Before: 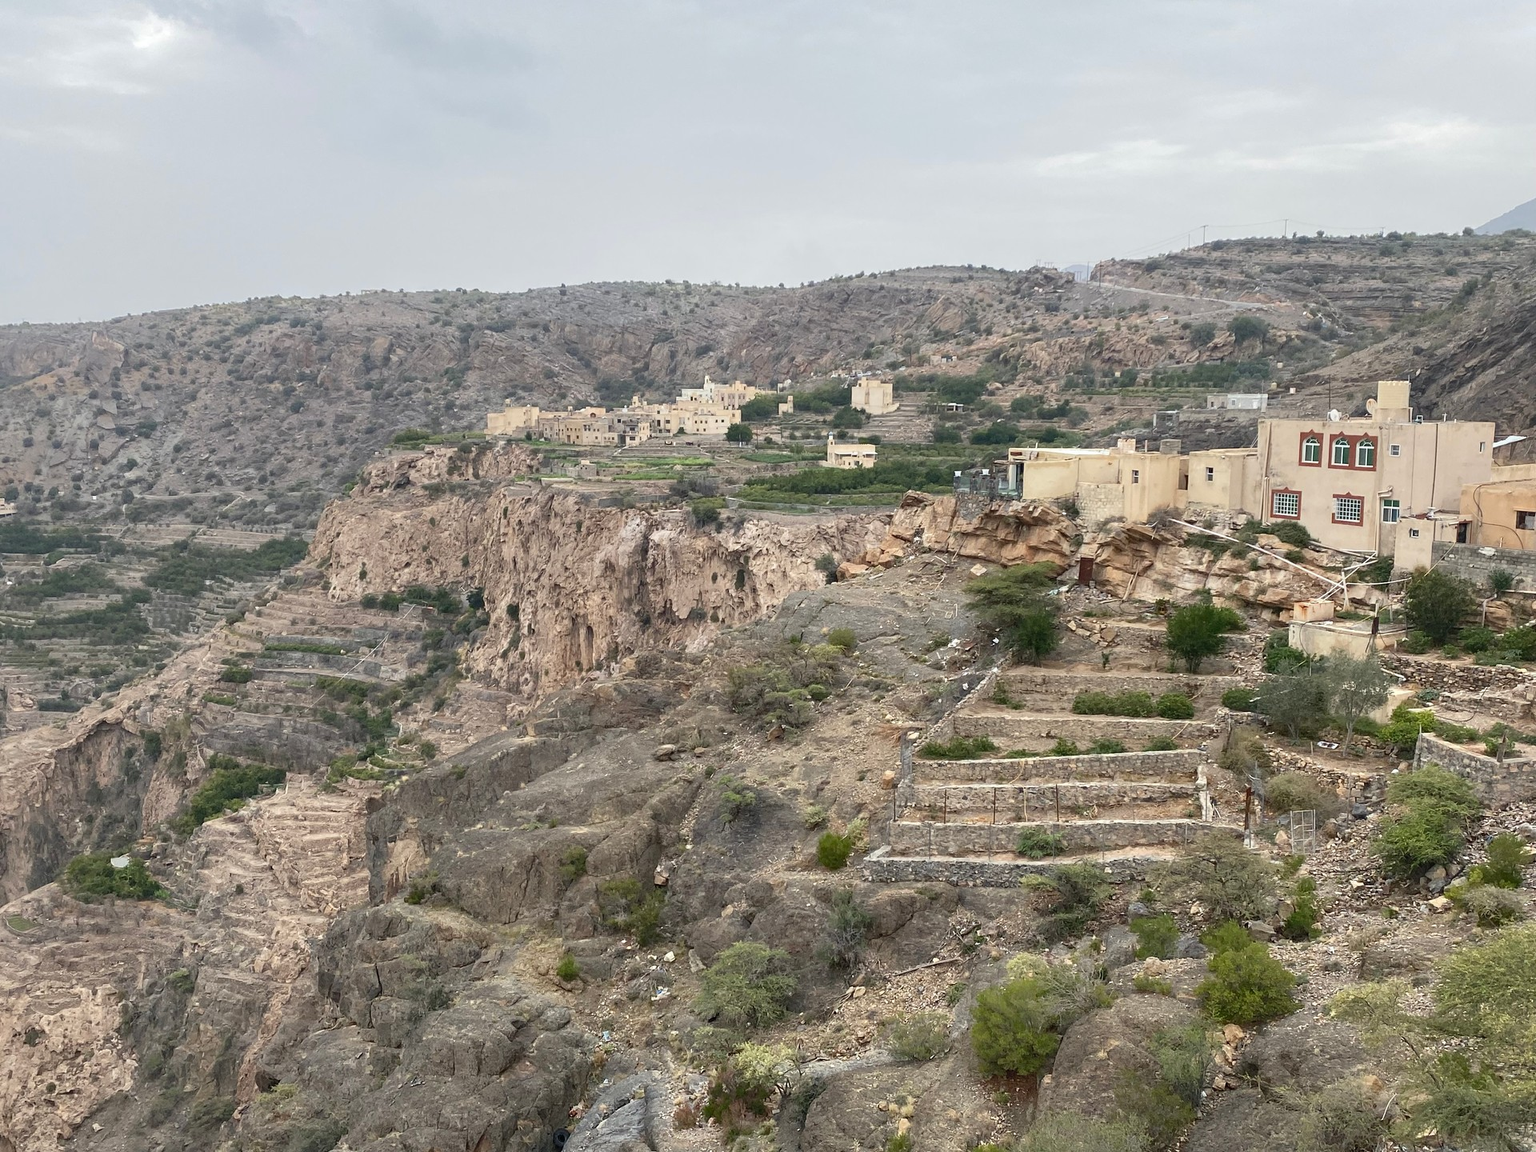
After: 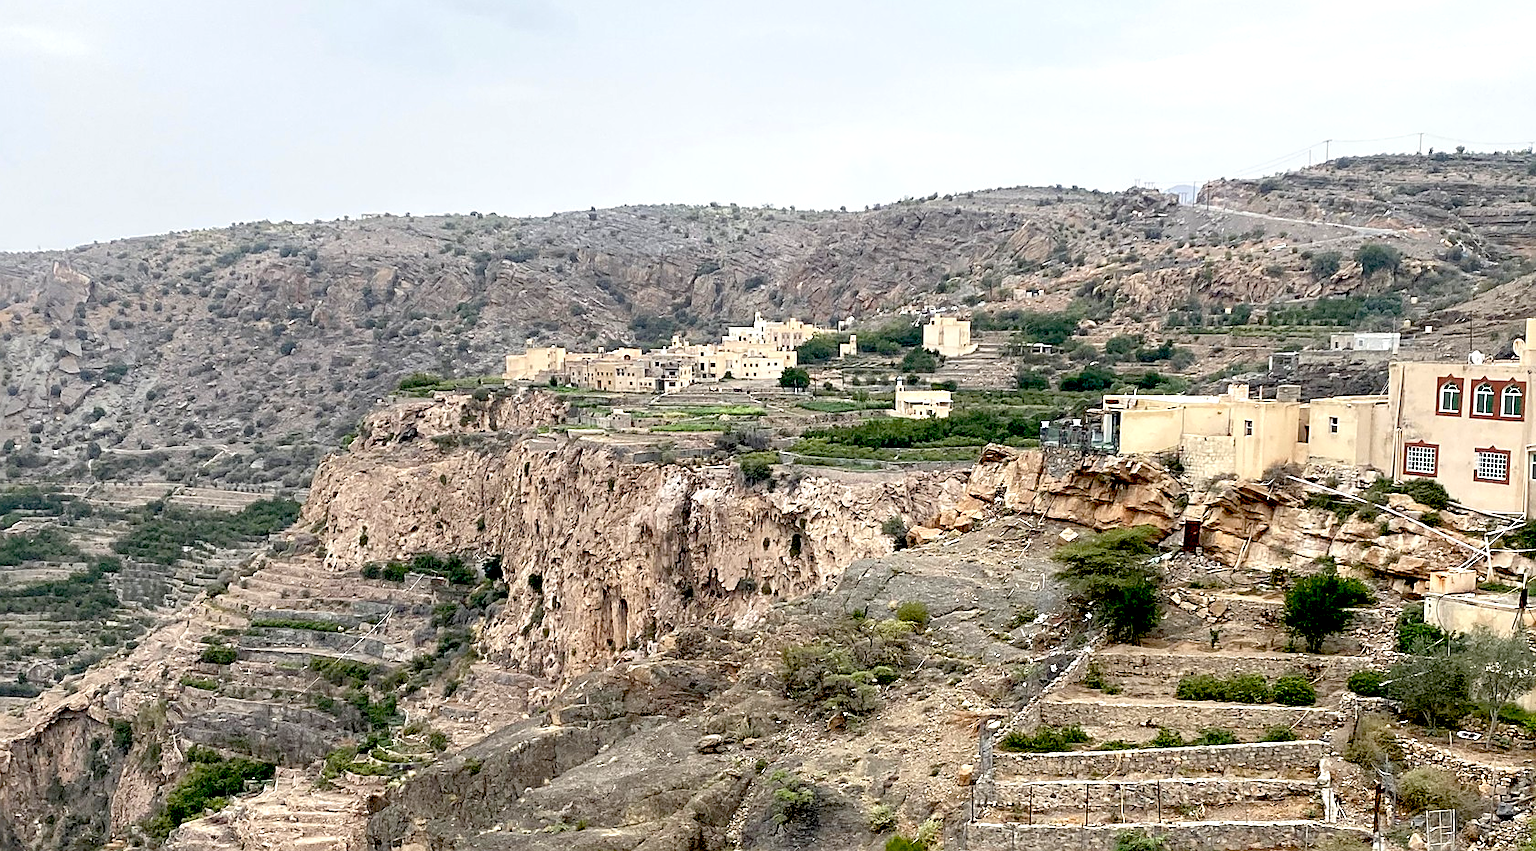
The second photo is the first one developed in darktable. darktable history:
crop: left 3.015%, top 8.969%, right 9.647%, bottom 26.457%
sharpen: radius 1.967
exposure: black level correction 0.04, exposure 0.5 EV, compensate highlight preservation false
